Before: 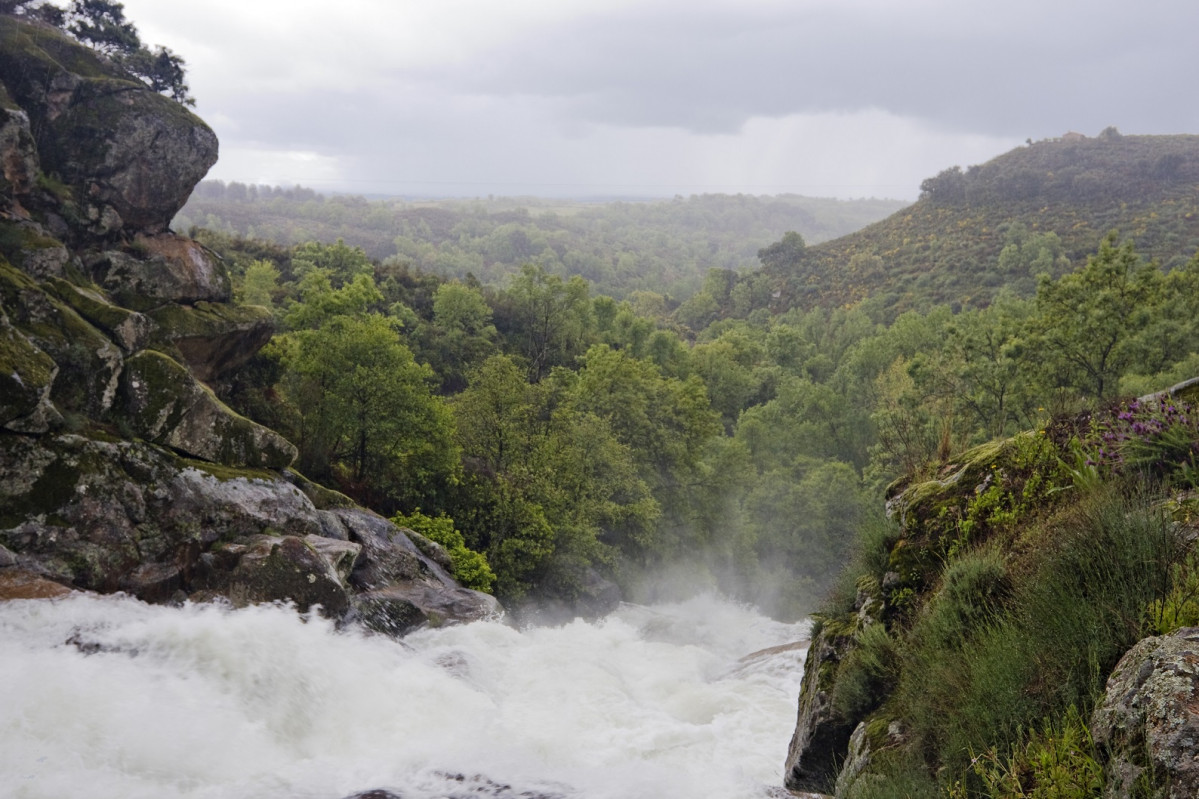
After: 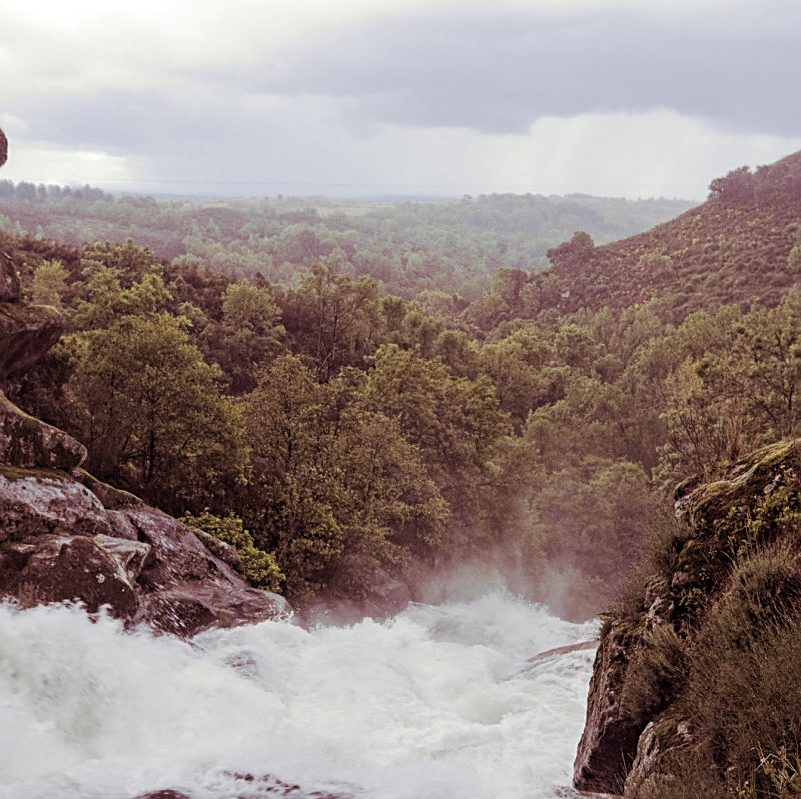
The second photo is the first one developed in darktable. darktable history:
crop and rotate: left 17.732%, right 15.423%
sharpen: on, module defaults
local contrast: on, module defaults
split-toning: on, module defaults
